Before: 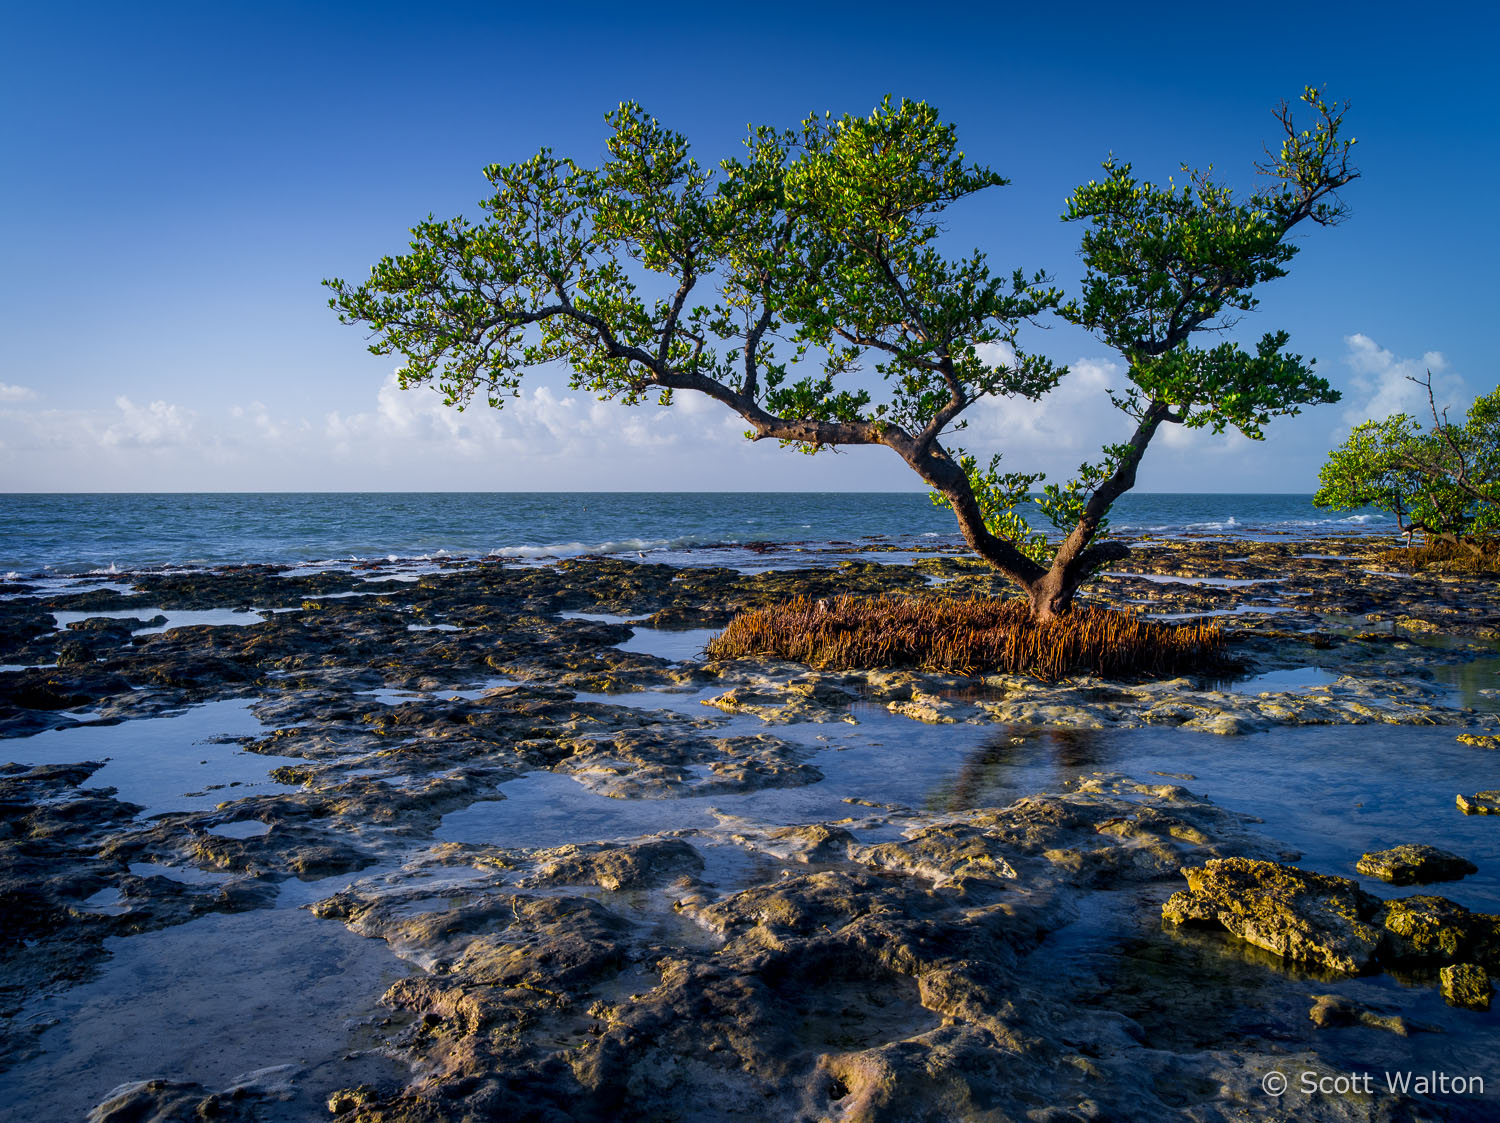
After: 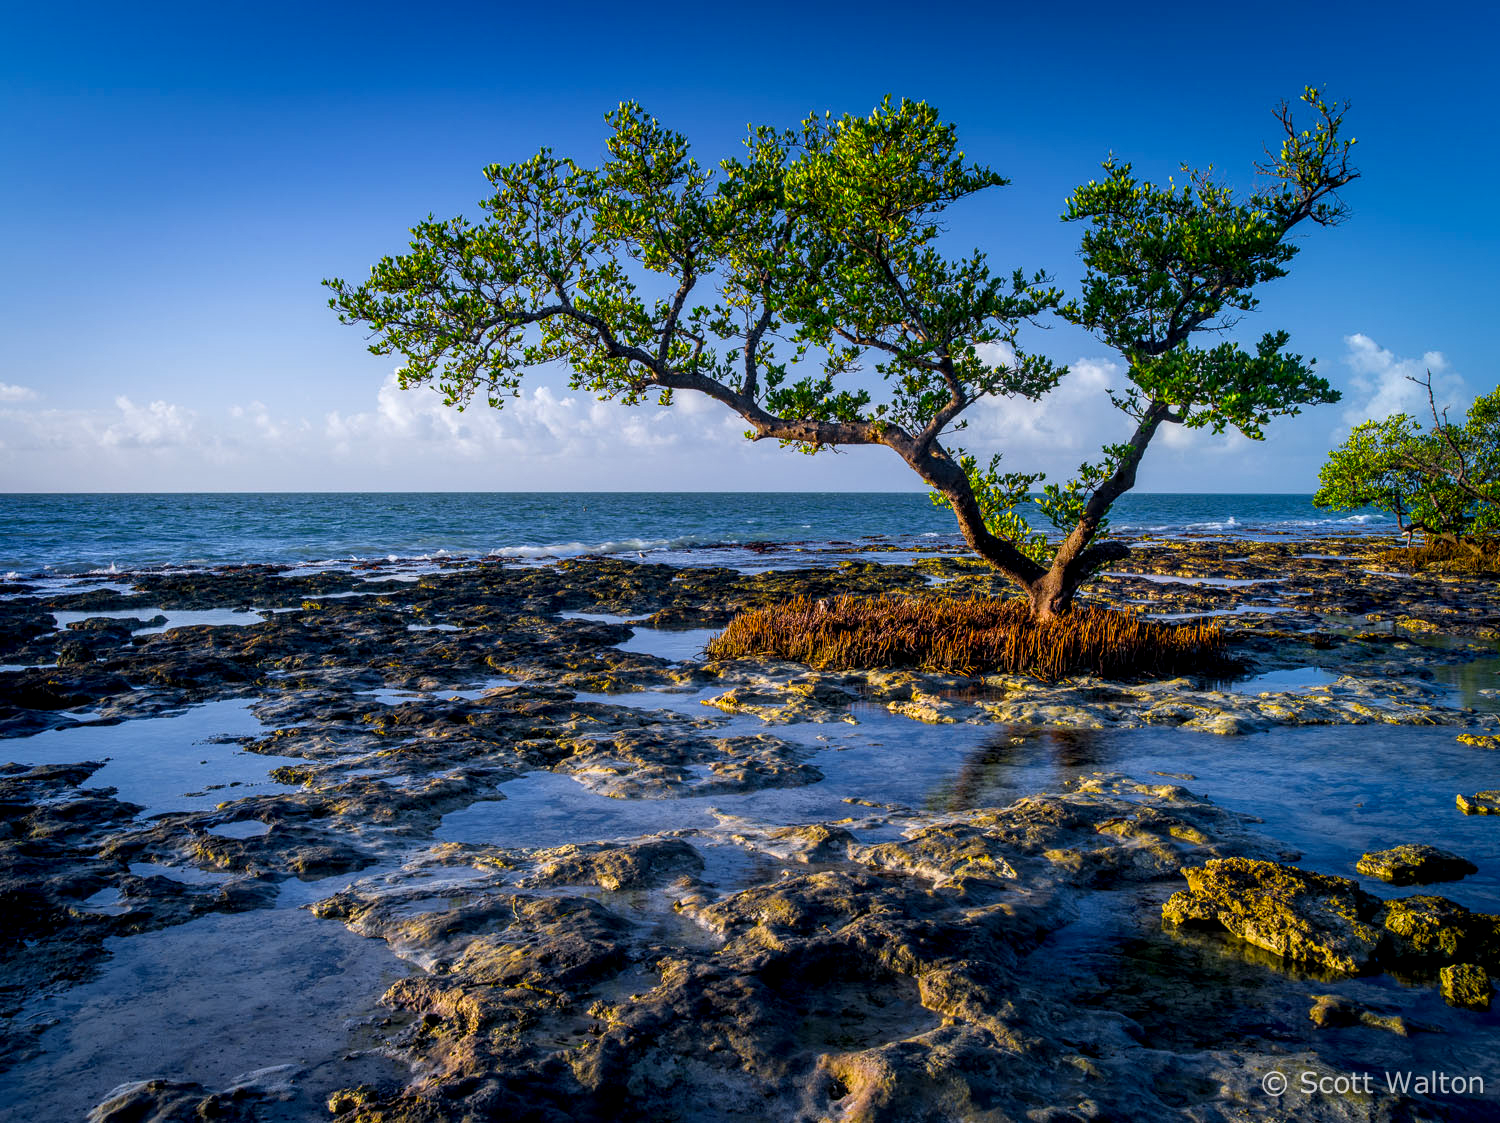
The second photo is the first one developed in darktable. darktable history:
color balance rgb: perceptual saturation grading › global saturation 20%, global vibrance 10%
local contrast: detail 130%
